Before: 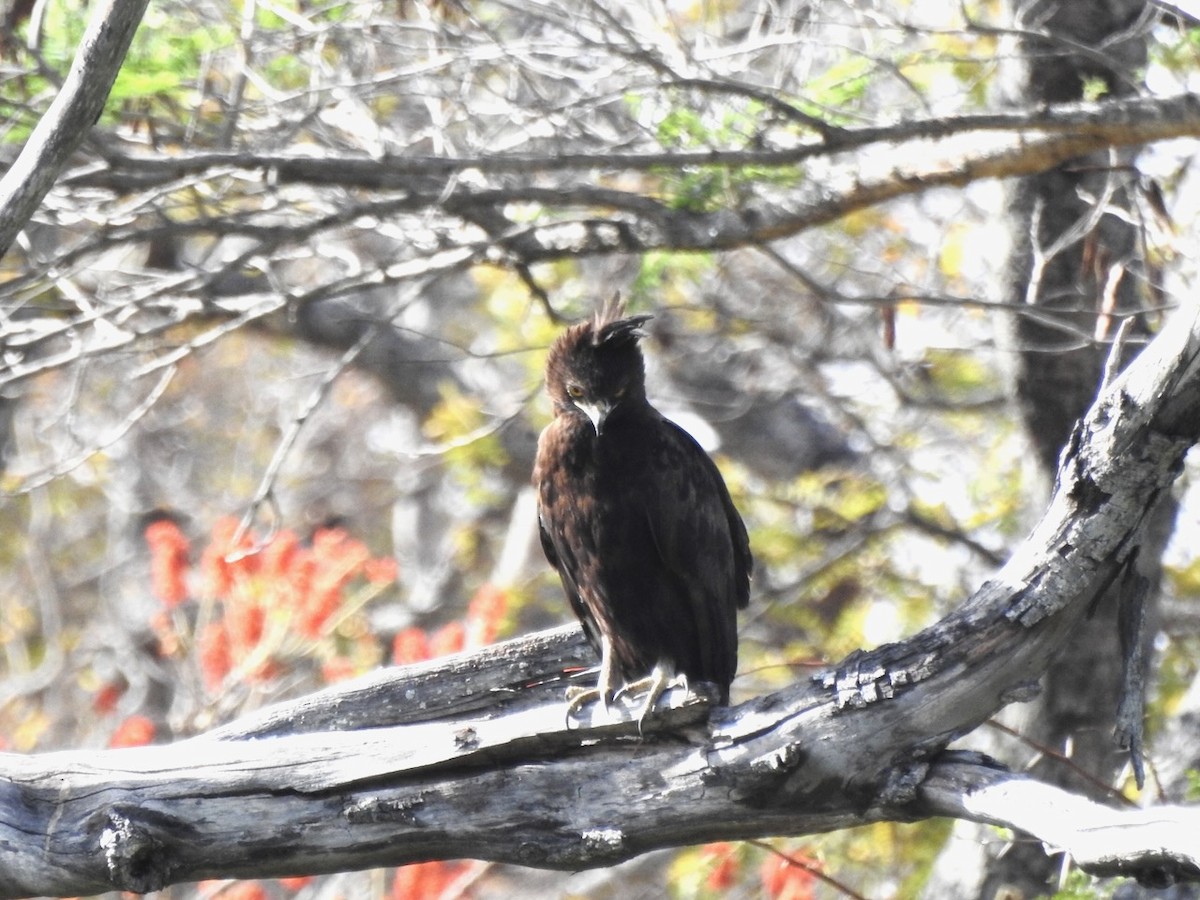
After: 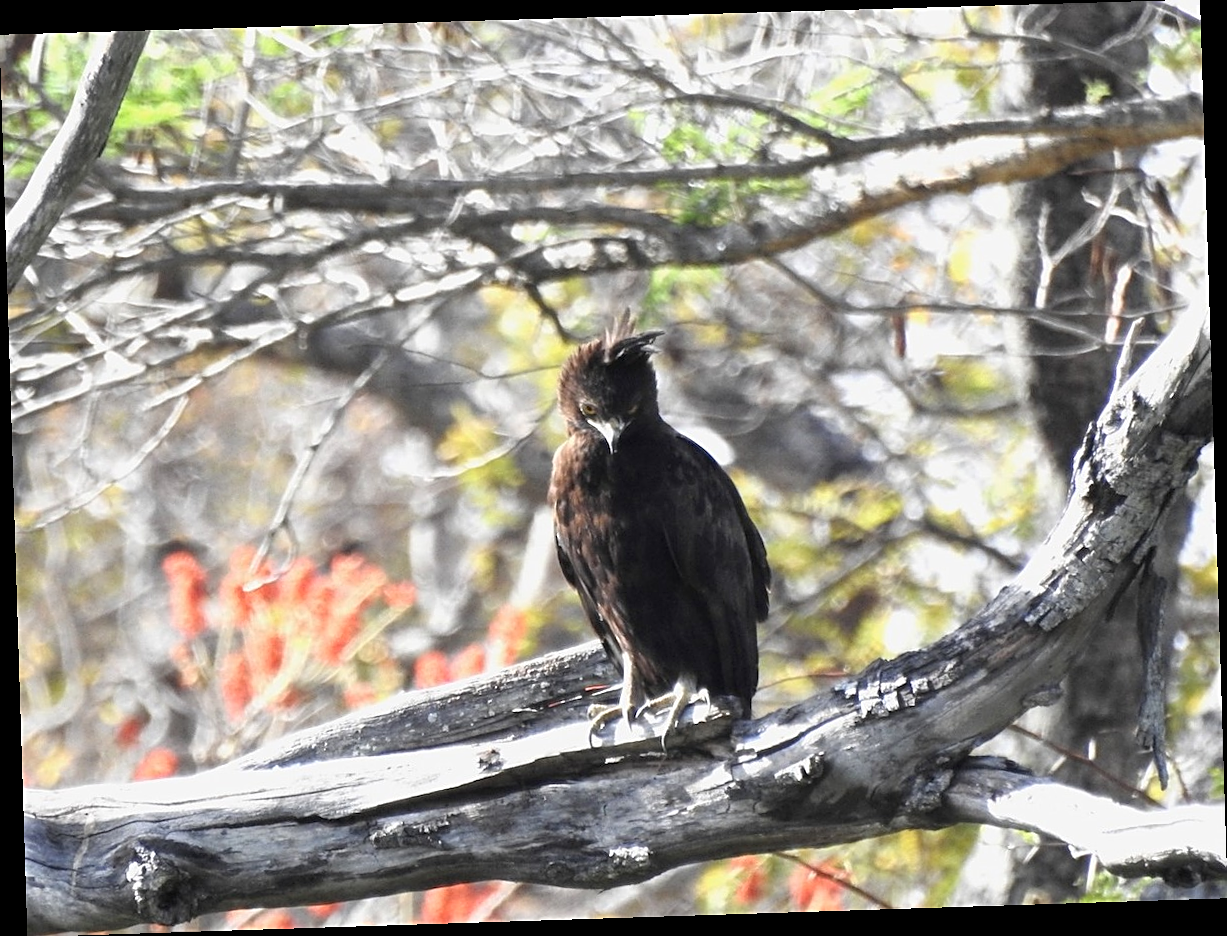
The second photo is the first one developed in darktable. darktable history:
sharpen: on, module defaults
rotate and perspective: rotation -1.77°, lens shift (horizontal) 0.004, automatic cropping off
